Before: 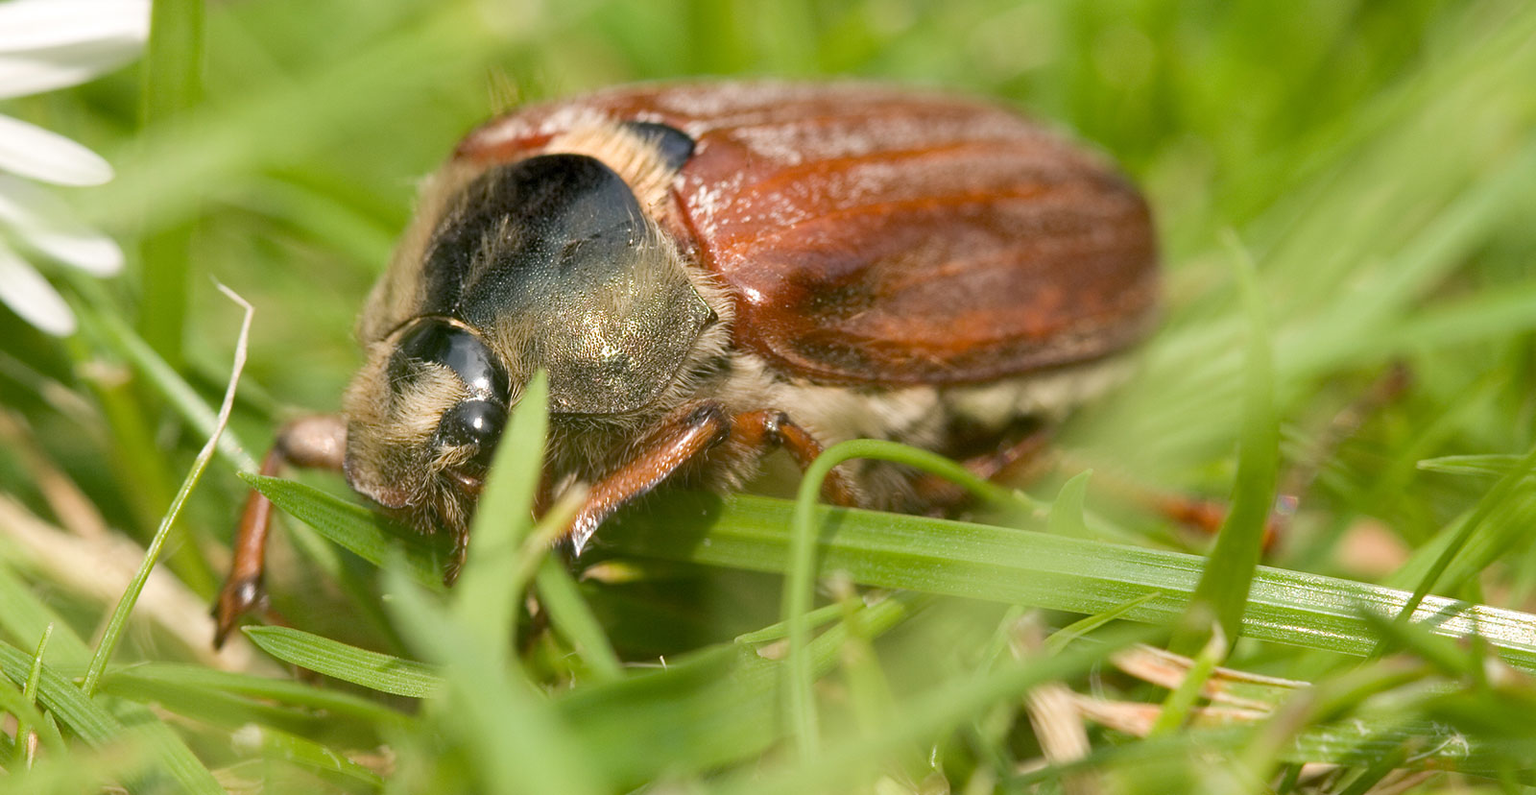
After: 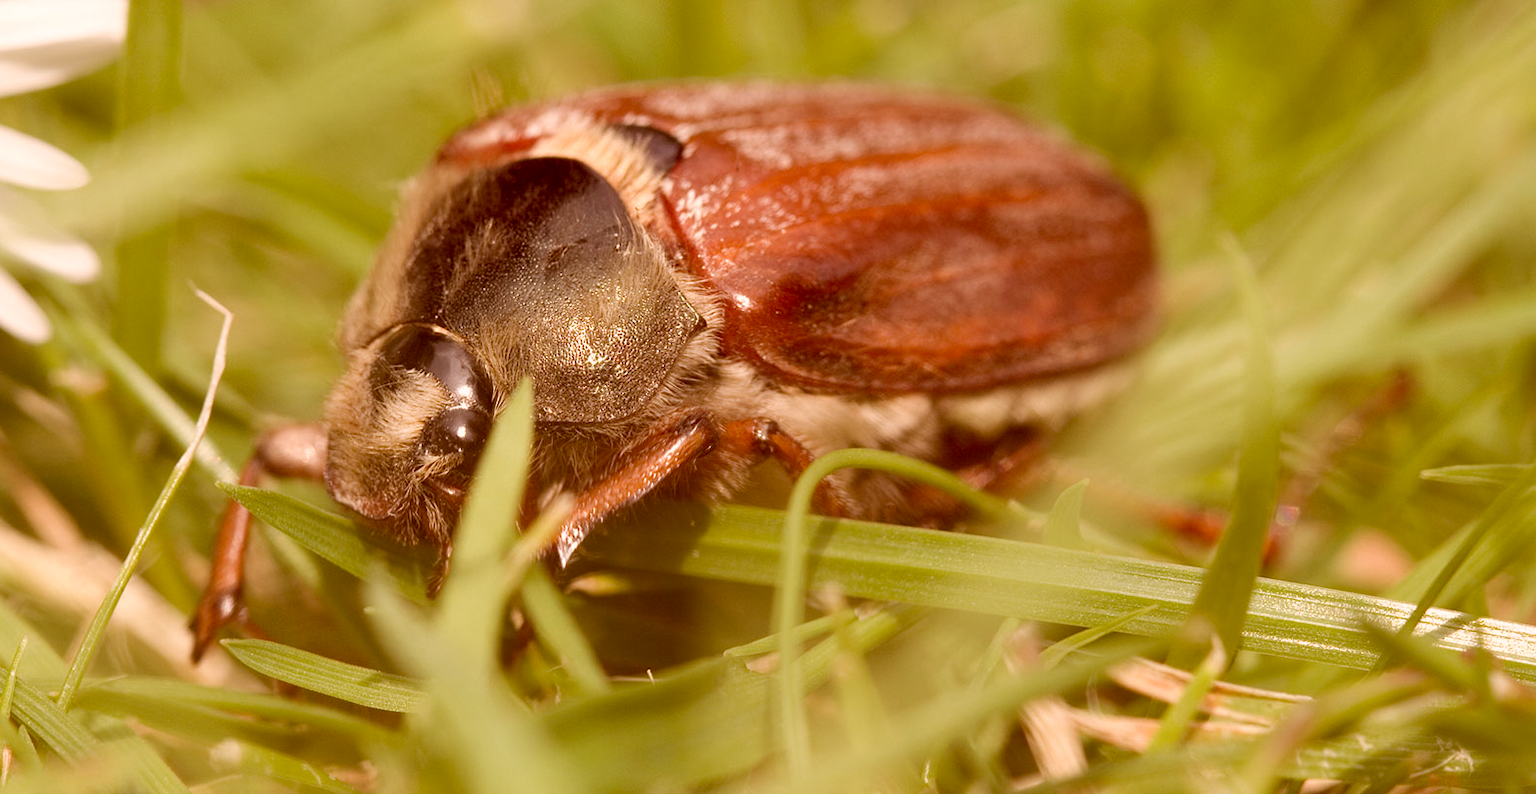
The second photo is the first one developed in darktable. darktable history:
color correction: highlights a* 9.03, highlights b* 8.71, shadows a* 40, shadows b* 40, saturation 0.8
crop: left 1.743%, right 0.268%, bottom 2.011%
